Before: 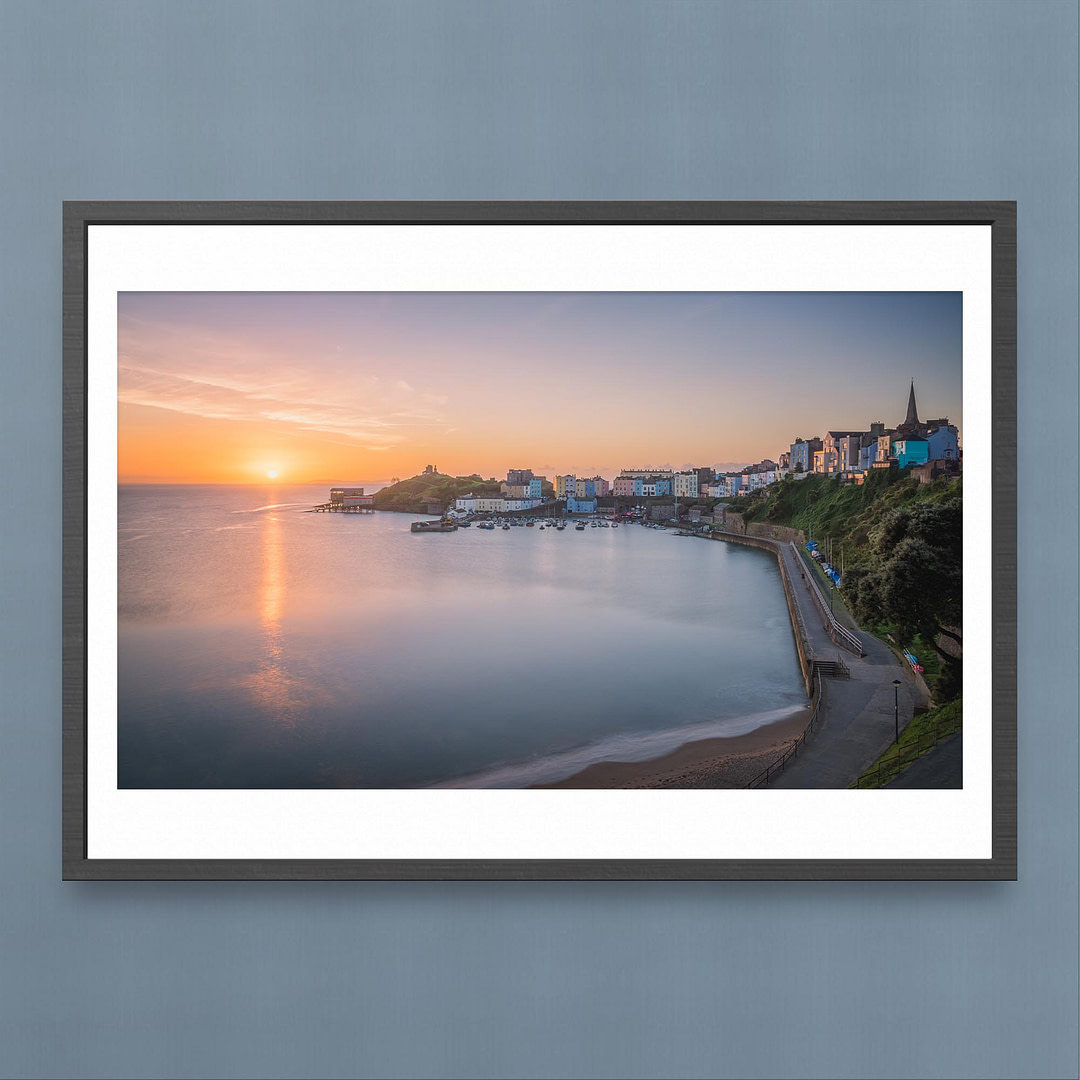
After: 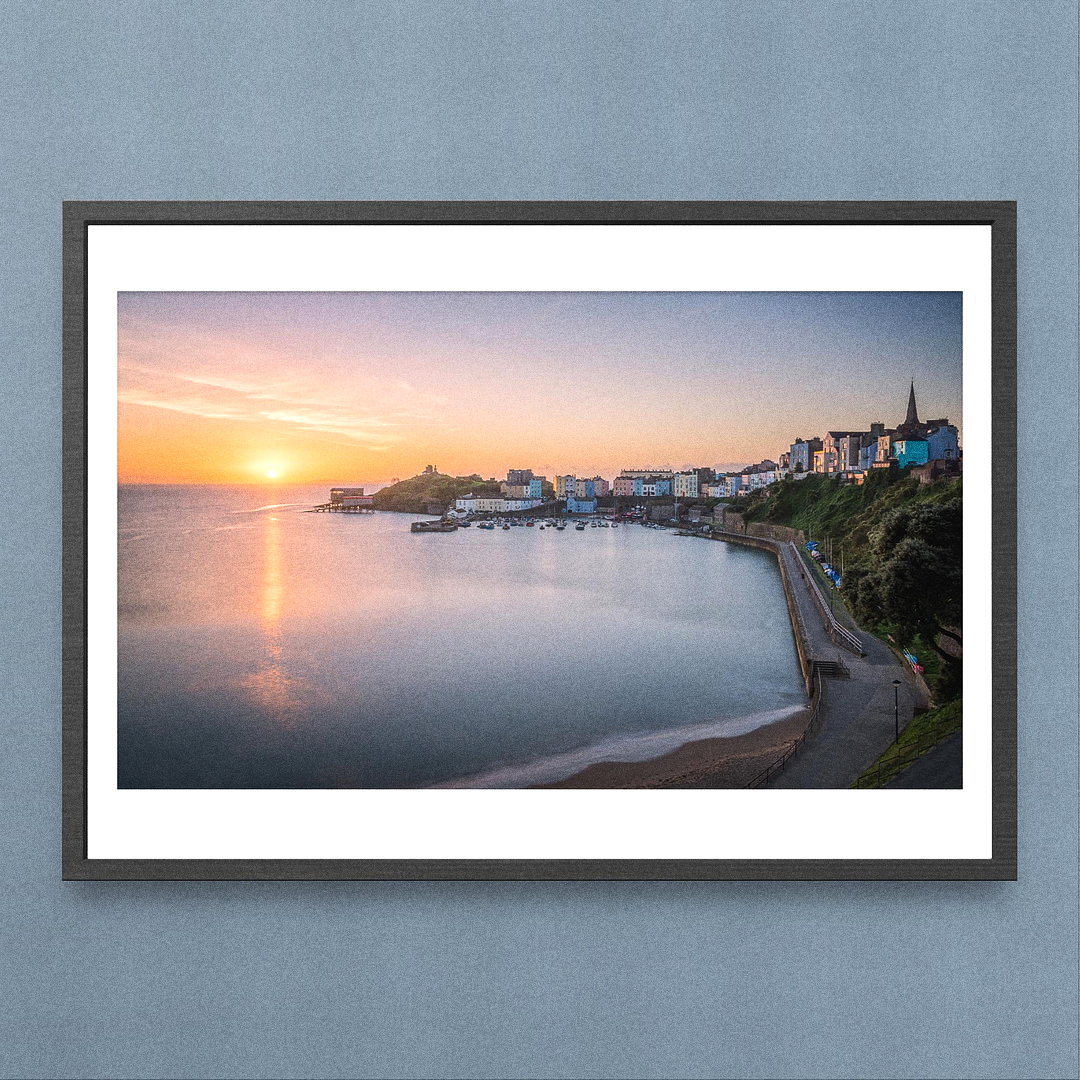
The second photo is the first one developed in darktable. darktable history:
tone equalizer: -8 EV -0.417 EV, -7 EV -0.389 EV, -6 EV -0.333 EV, -5 EV -0.222 EV, -3 EV 0.222 EV, -2 EV 0.333 EV, -1 EV 0.389 EV, +0 EV 0.417 EV, edges refinement/feathering 500, mask exposure compensation -1.57 EV, preserve details no
grain: coarseness 0.09 ISO, strength 40%
